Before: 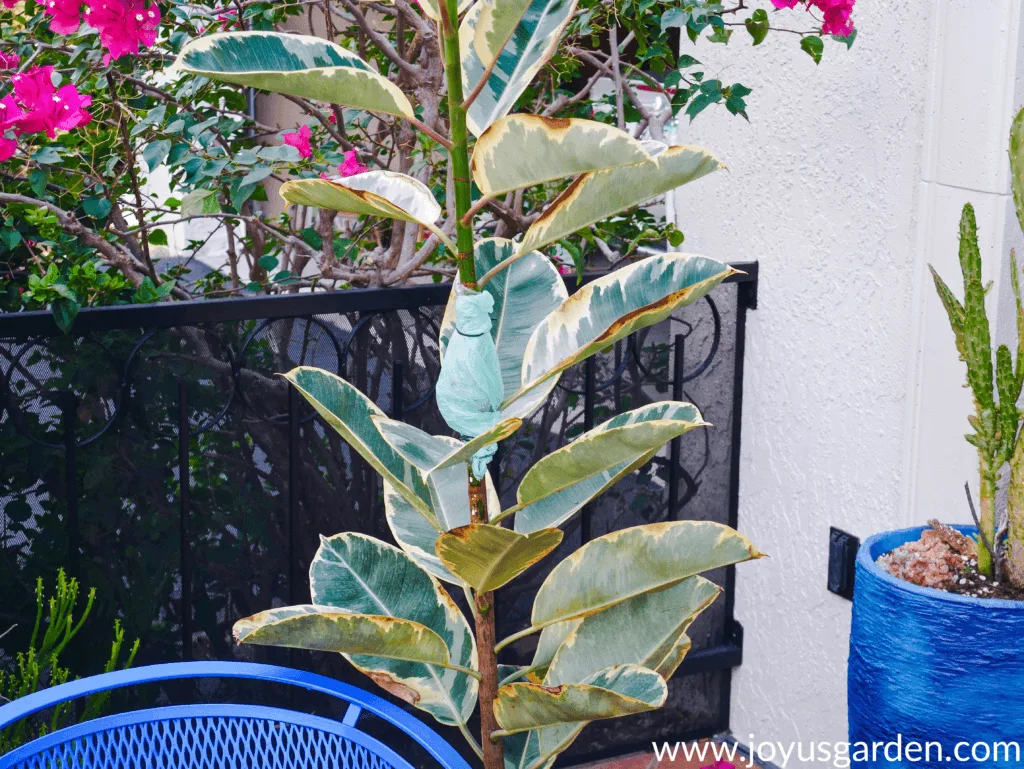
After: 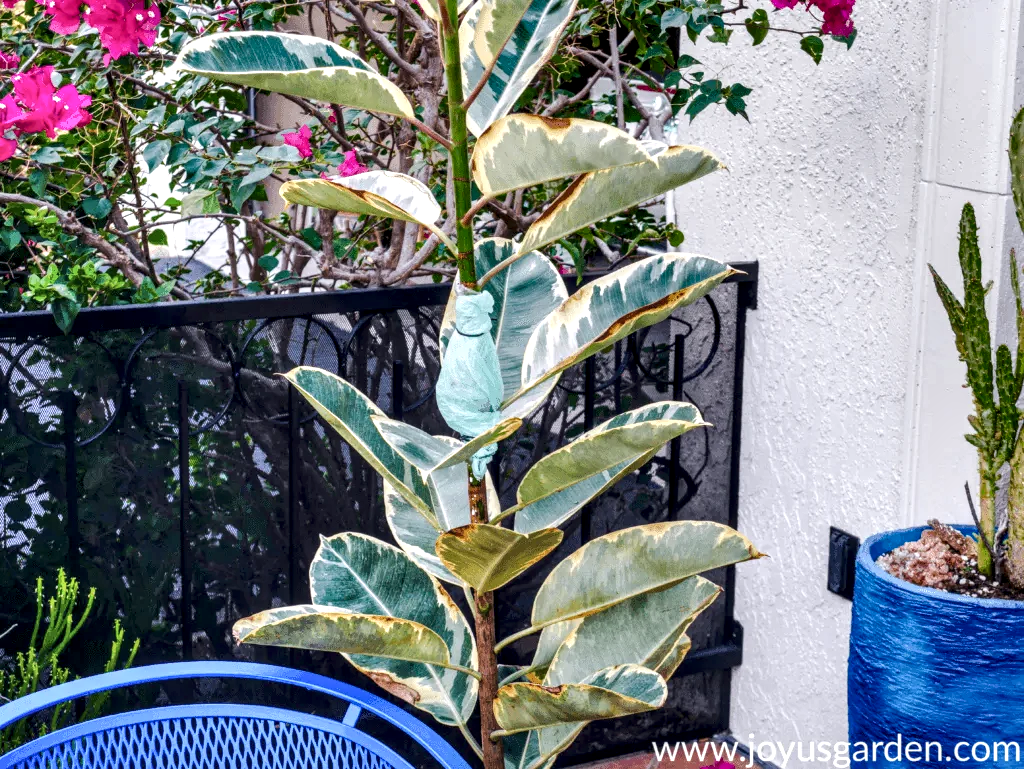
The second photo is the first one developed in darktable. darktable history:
shadows and highlights: highlights color adjustment 0.461%, soften with gaussian
local contrast: highlights 65%, shadows 53%, detail 168%, midtone range 0.519
